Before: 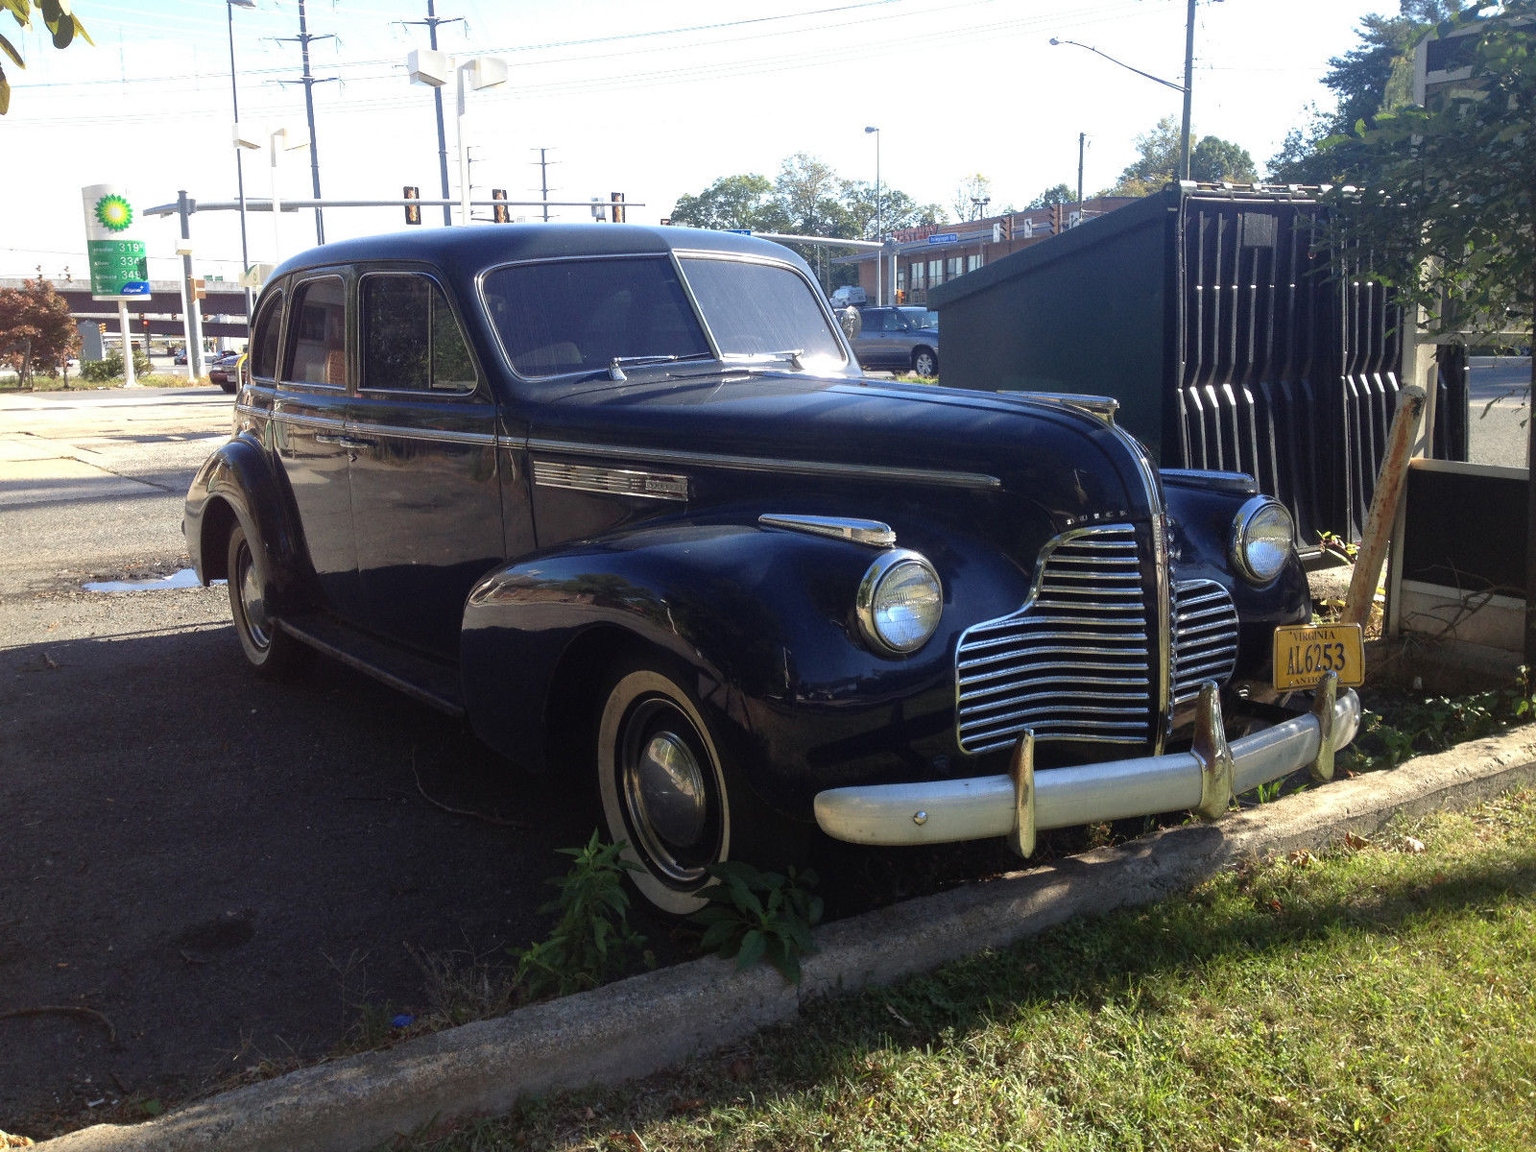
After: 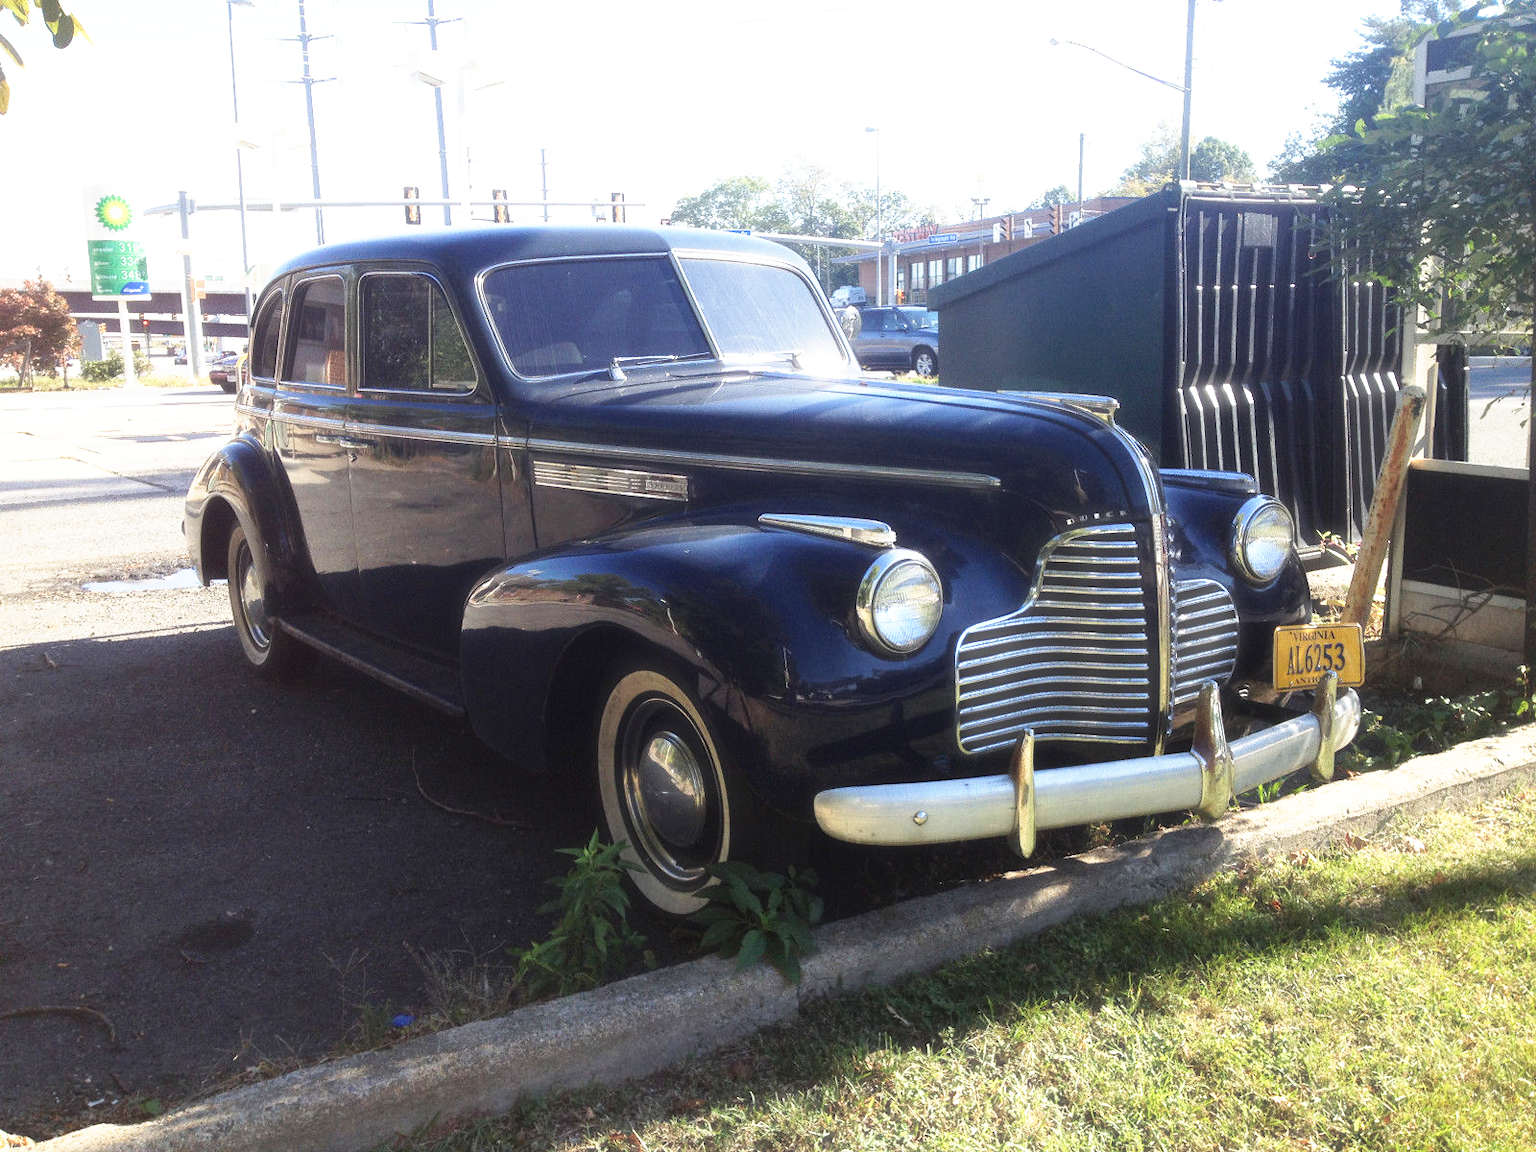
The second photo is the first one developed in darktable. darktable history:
haze removal: strength -0.105, compatibility mode true, adaptive false
levels: white 99.96%
base curve: curves: ch0 [(0, 0) (0.495, 0.917) (1, 1)], preserve colors none
